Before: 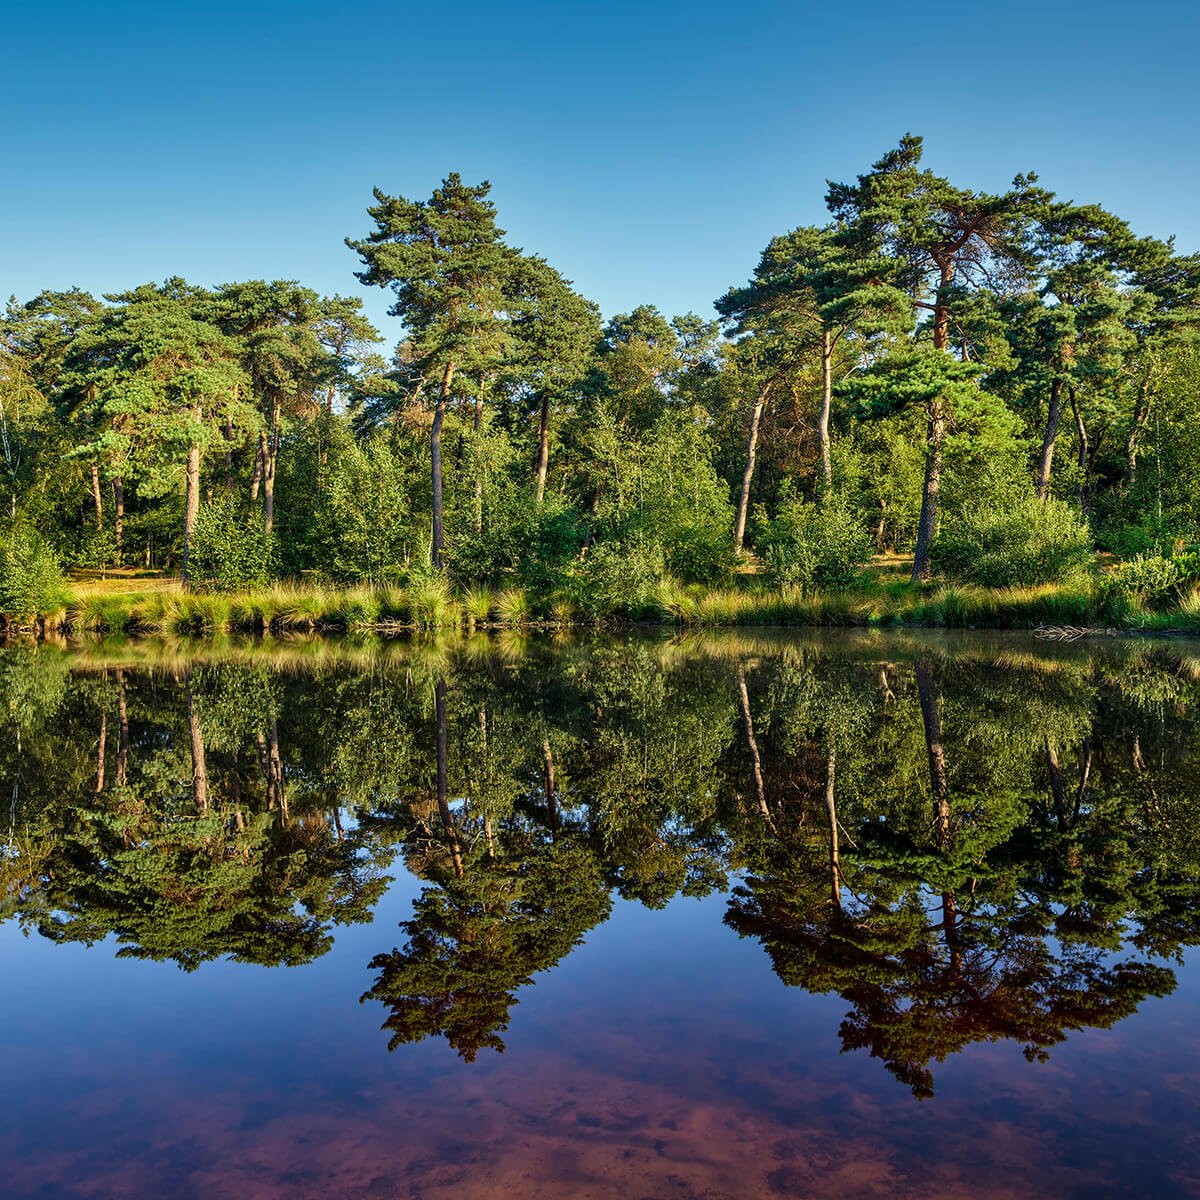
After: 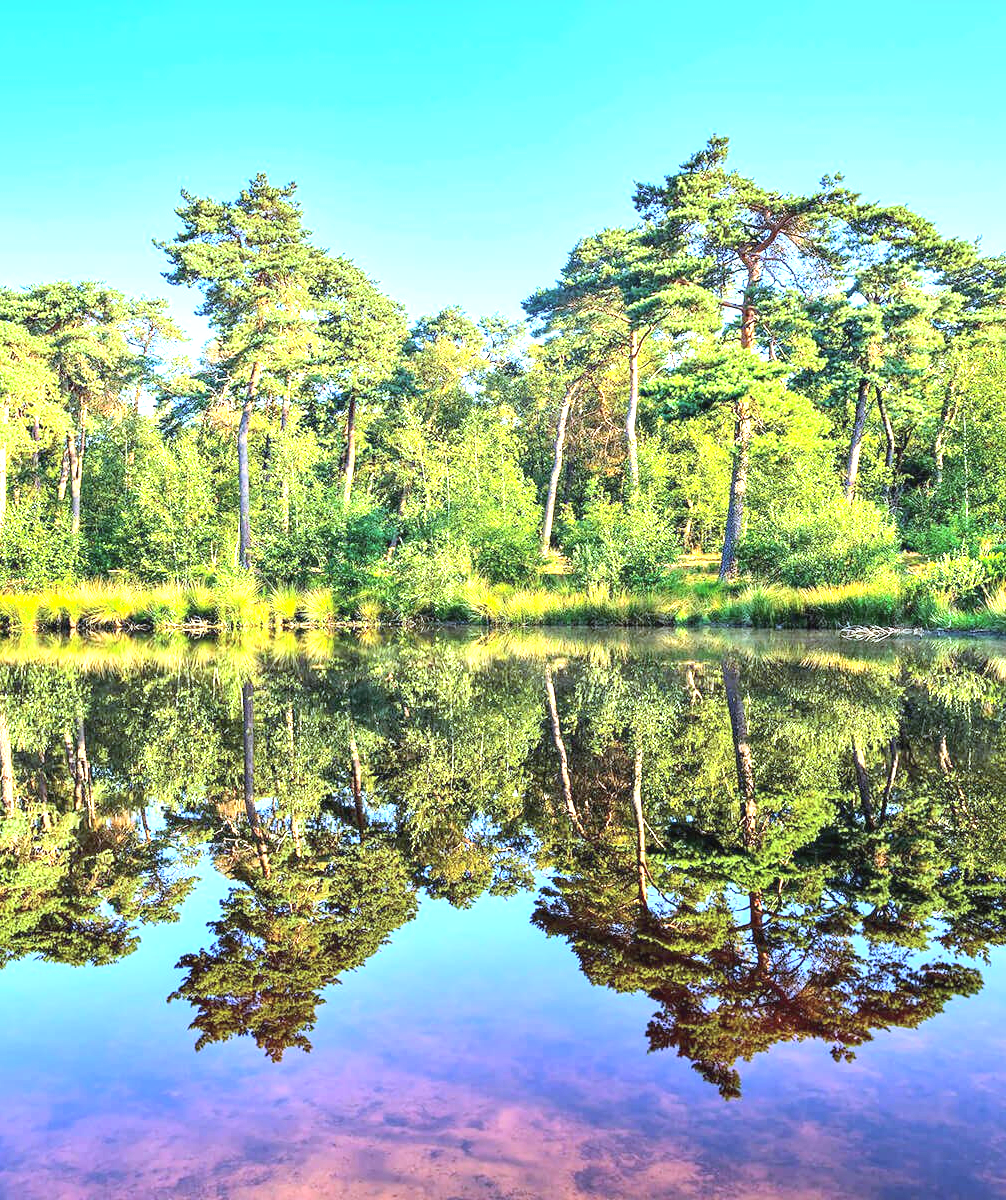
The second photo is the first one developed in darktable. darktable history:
crop: left 16.145%
exposure: black level correction 0, exposure 2.088 EV, compensate exposure bias true, compensate highlight preservation false
contrast brightness saturation: contrast 0.14, brightness 0.21
white balance: red 0.926, green 1.003, blue 1.133
